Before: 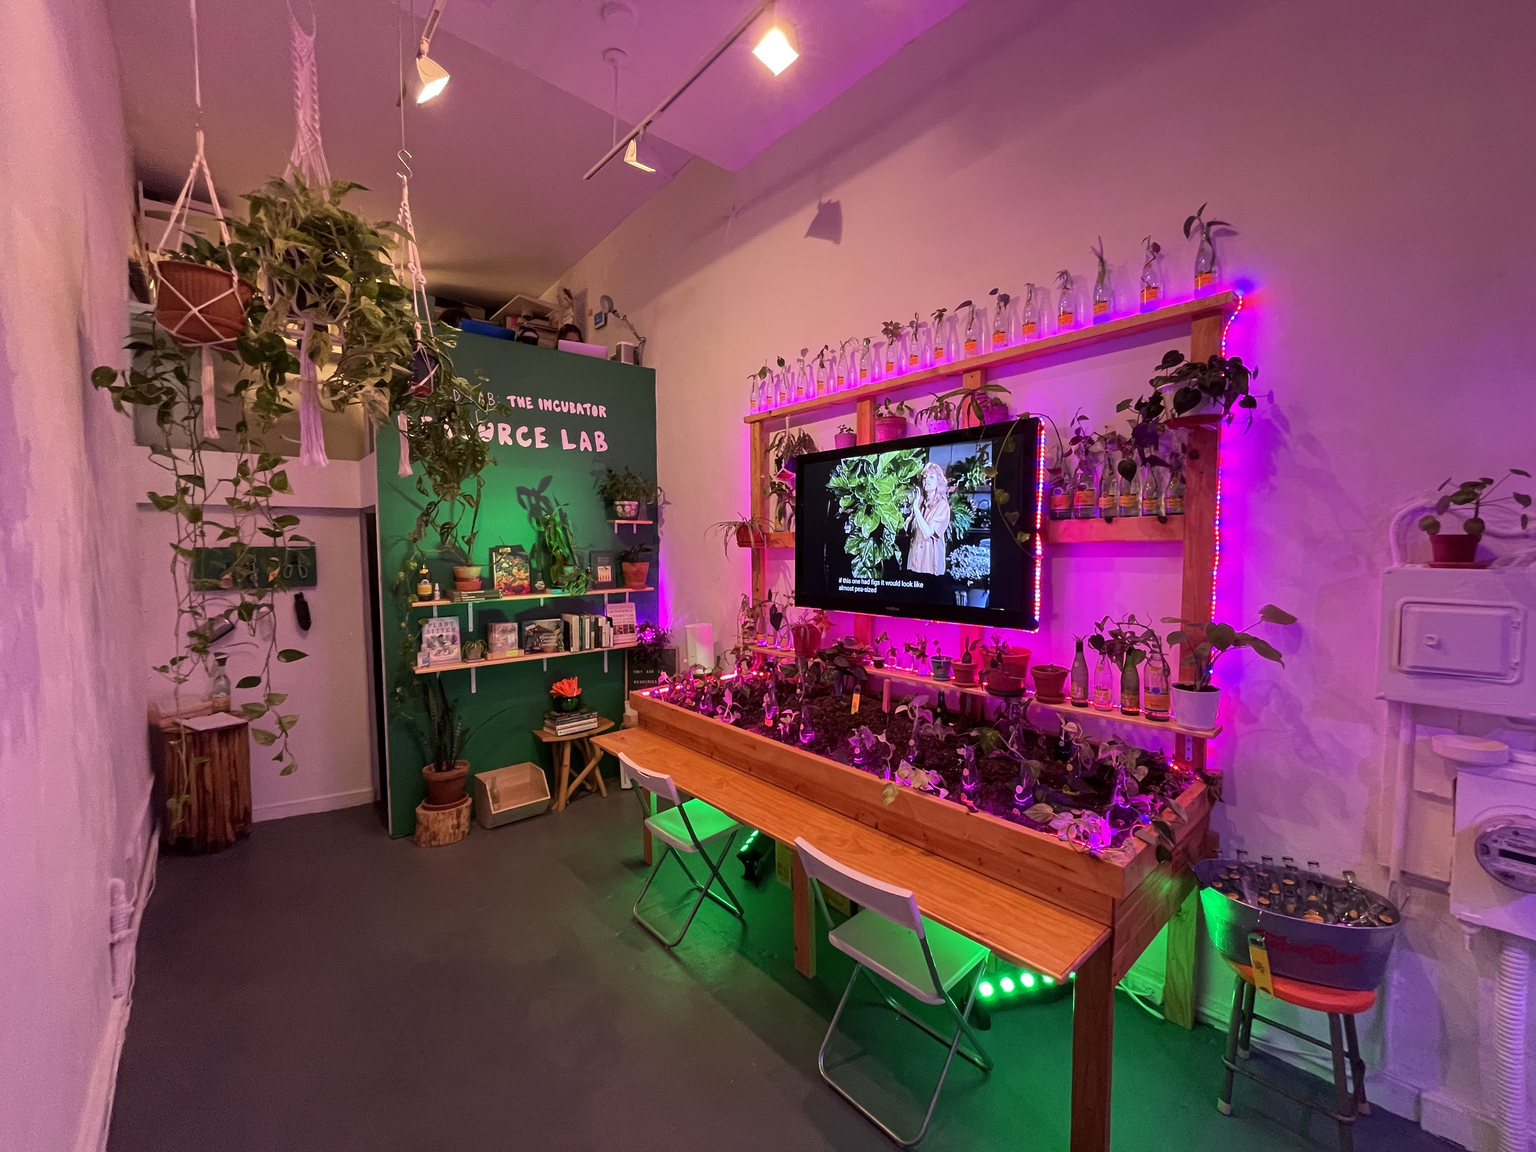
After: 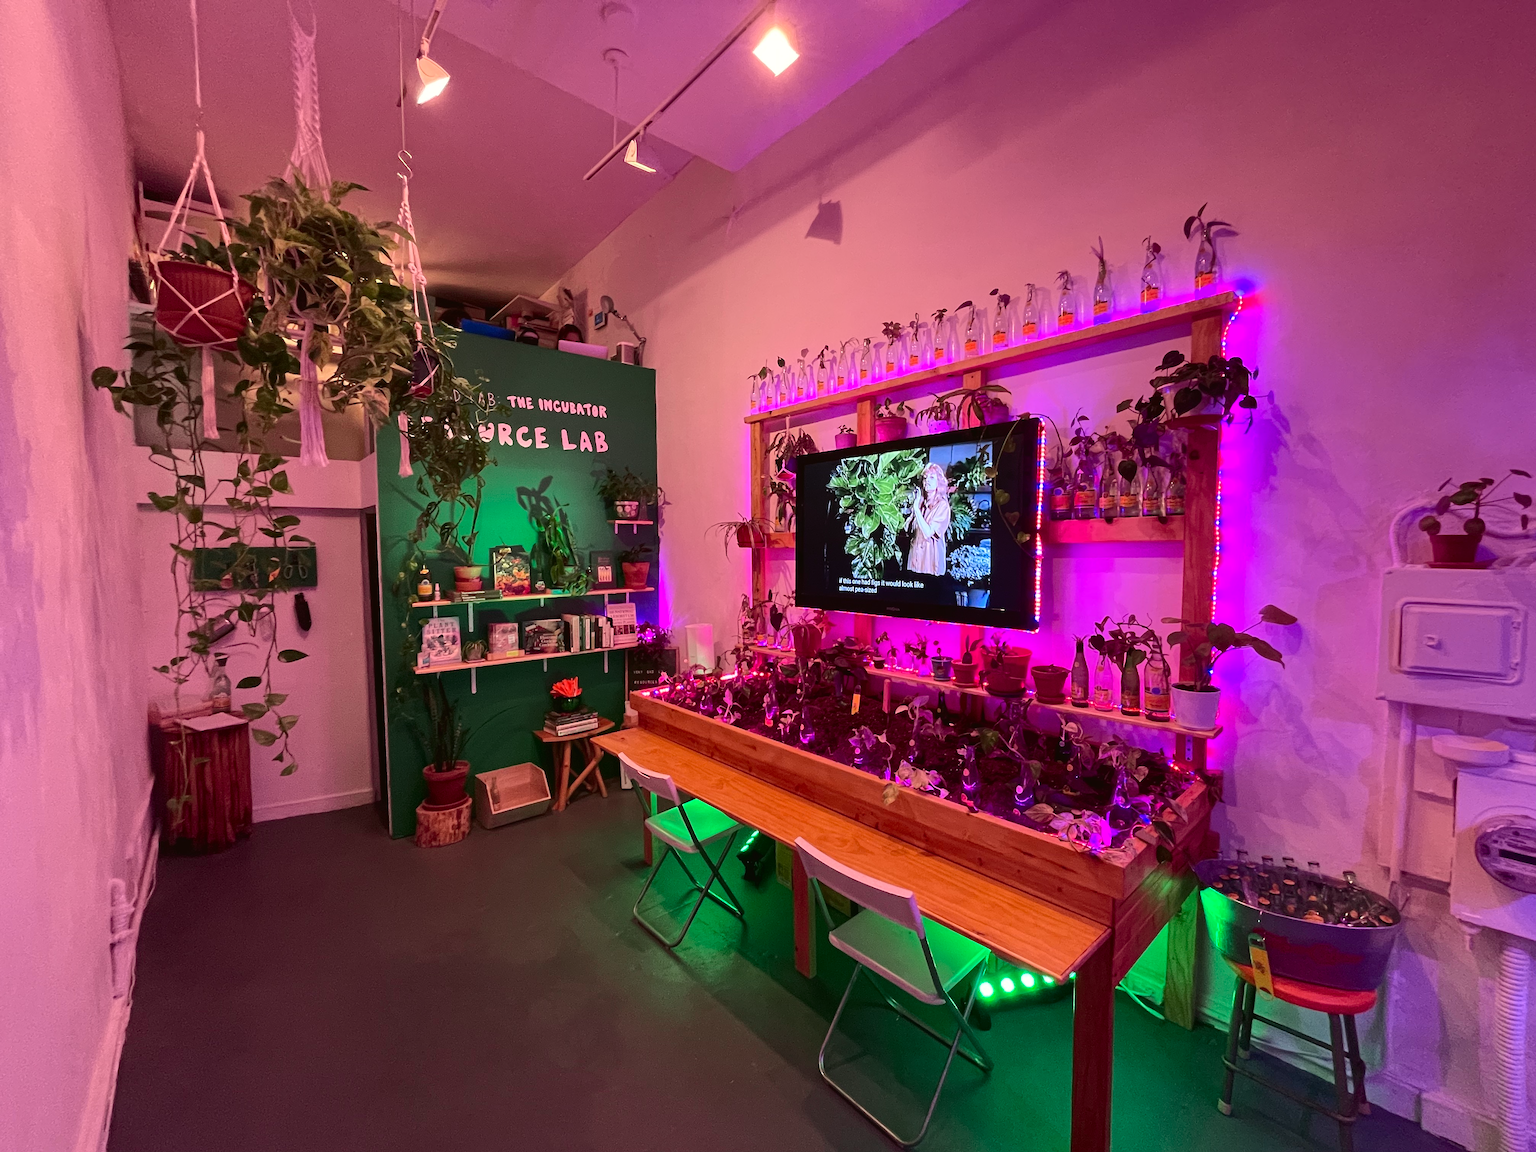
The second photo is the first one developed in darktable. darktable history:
tone curve: curves: ch0 [(0, 0.021) (0.059, 0.053) (0.212, 0.18) (0.337, 0.304) (0.495, 0.505) (0.725, 0.731) (0.89, 0.919) (1, 1)]; ch1 [(0, 0) (0.094, 0.081) (0.285, 0.299) (0.413, 0.43) (0.479, 0.475) (0.54, 0.55) (0.615, 0.65) (0.683, 0.688) (1, 1)]; ch2 [(0, 0) (0.257, 0.217) (0.434, 0.434) (0.498, 0.507) (0.599, 0.578) (1, 1)], color space Lab, independent channels, preserve colors none
